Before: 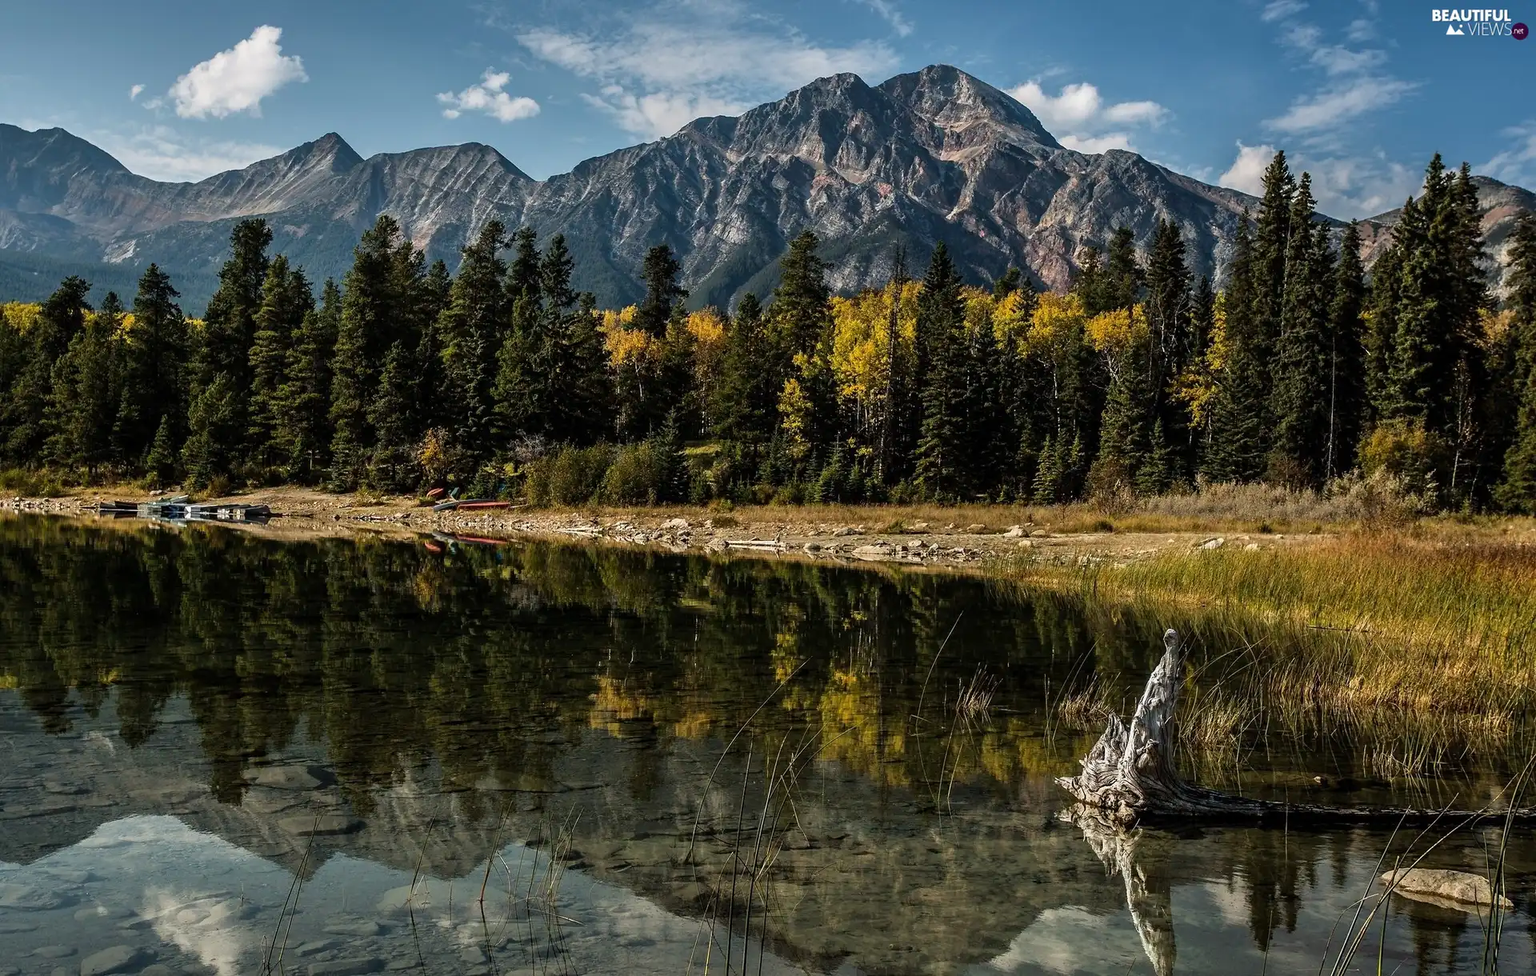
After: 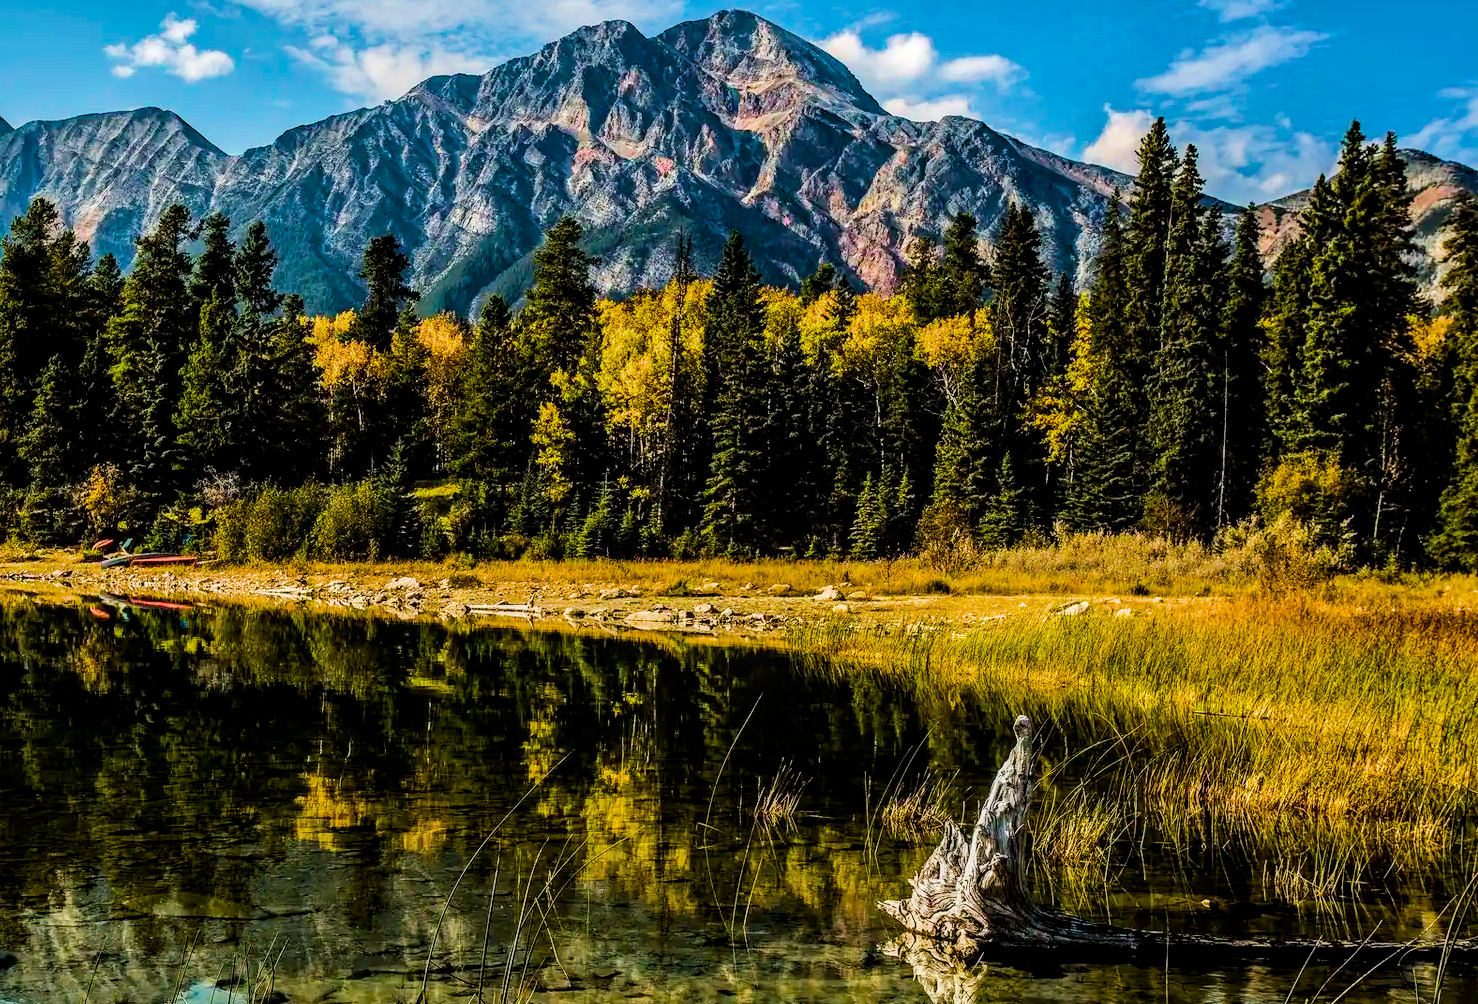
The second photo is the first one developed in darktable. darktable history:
color balance rgb: linear chroma grading › global chroma 15.225%, perceptual saturation grading › global saturation 36.775%, perceptual saturation grading › shadows 34.731%, perceptual brilliance grading › global brilliance 30.269%, perceptual brilliance grading › highlights 11.868%, perceptual brilliance grading › mid-tones 23.423%
shadows and highlights: shadows -20.53, white point adjustment -2.07, highlights -34.91
local contrast: on, module defaults
haze removal: strength 0.281, distance 0.243, compatibility mode true, adaptive false
filmic rgb: black relative exposure -7.65 EV, white relative exposure 4.56 EV, hardness 3.61, contrast 1.059
crop: left 22.988%, top 5.845%, bottom 11.801%
velvia: on, module defaults
tone equalizer: mask exposure compensation -0.49 EV
